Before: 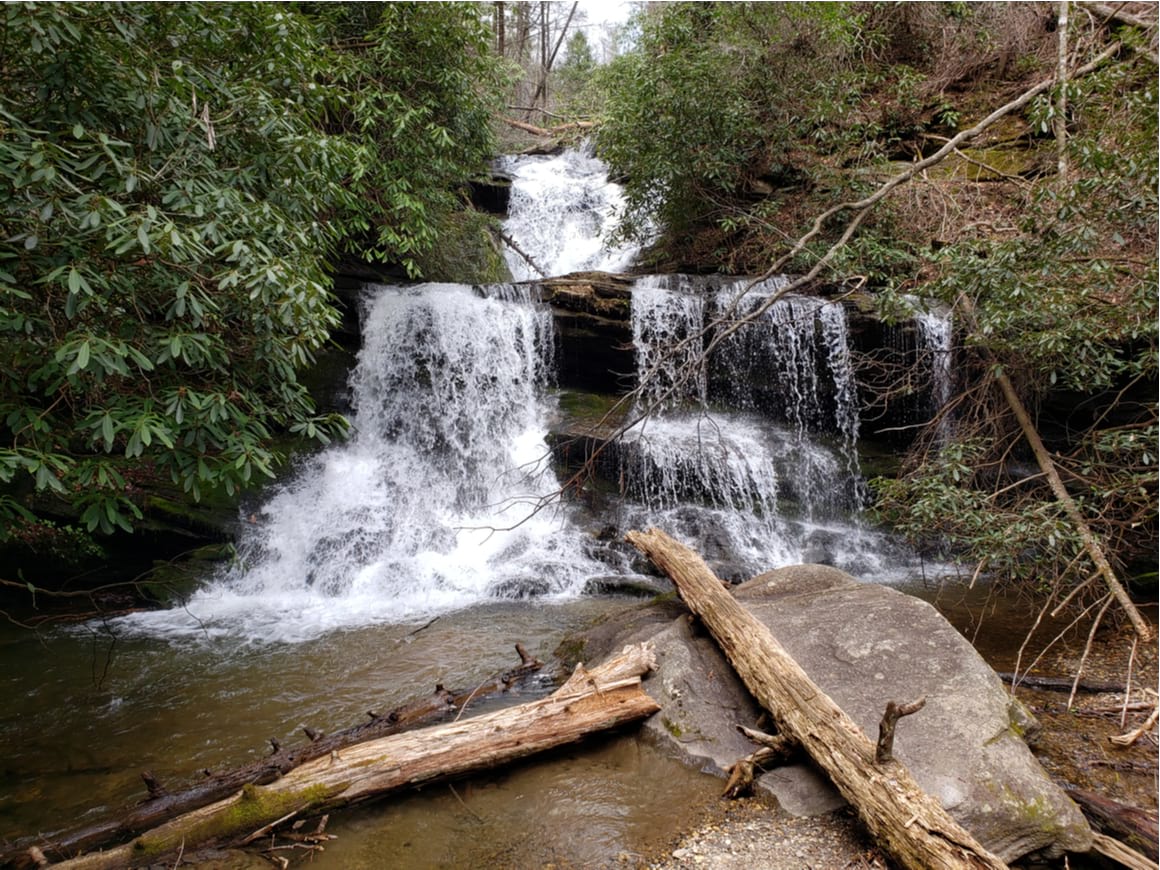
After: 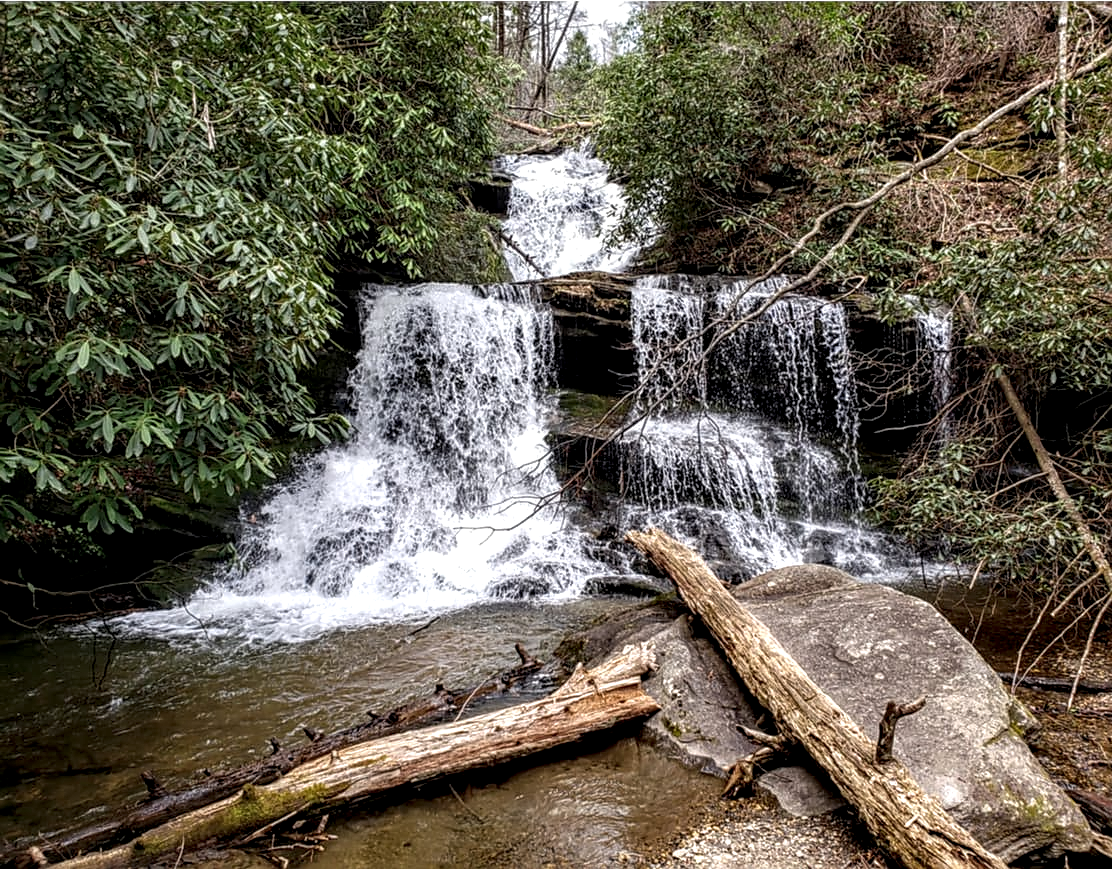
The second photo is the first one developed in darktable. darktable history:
white balance: emerald 1
local contrast: highlights 12%, shadows 38%, detail 183%, midtone range 0.471
crop: right 4.126%, bottom 0.031%
sharpen: on, module defaults
